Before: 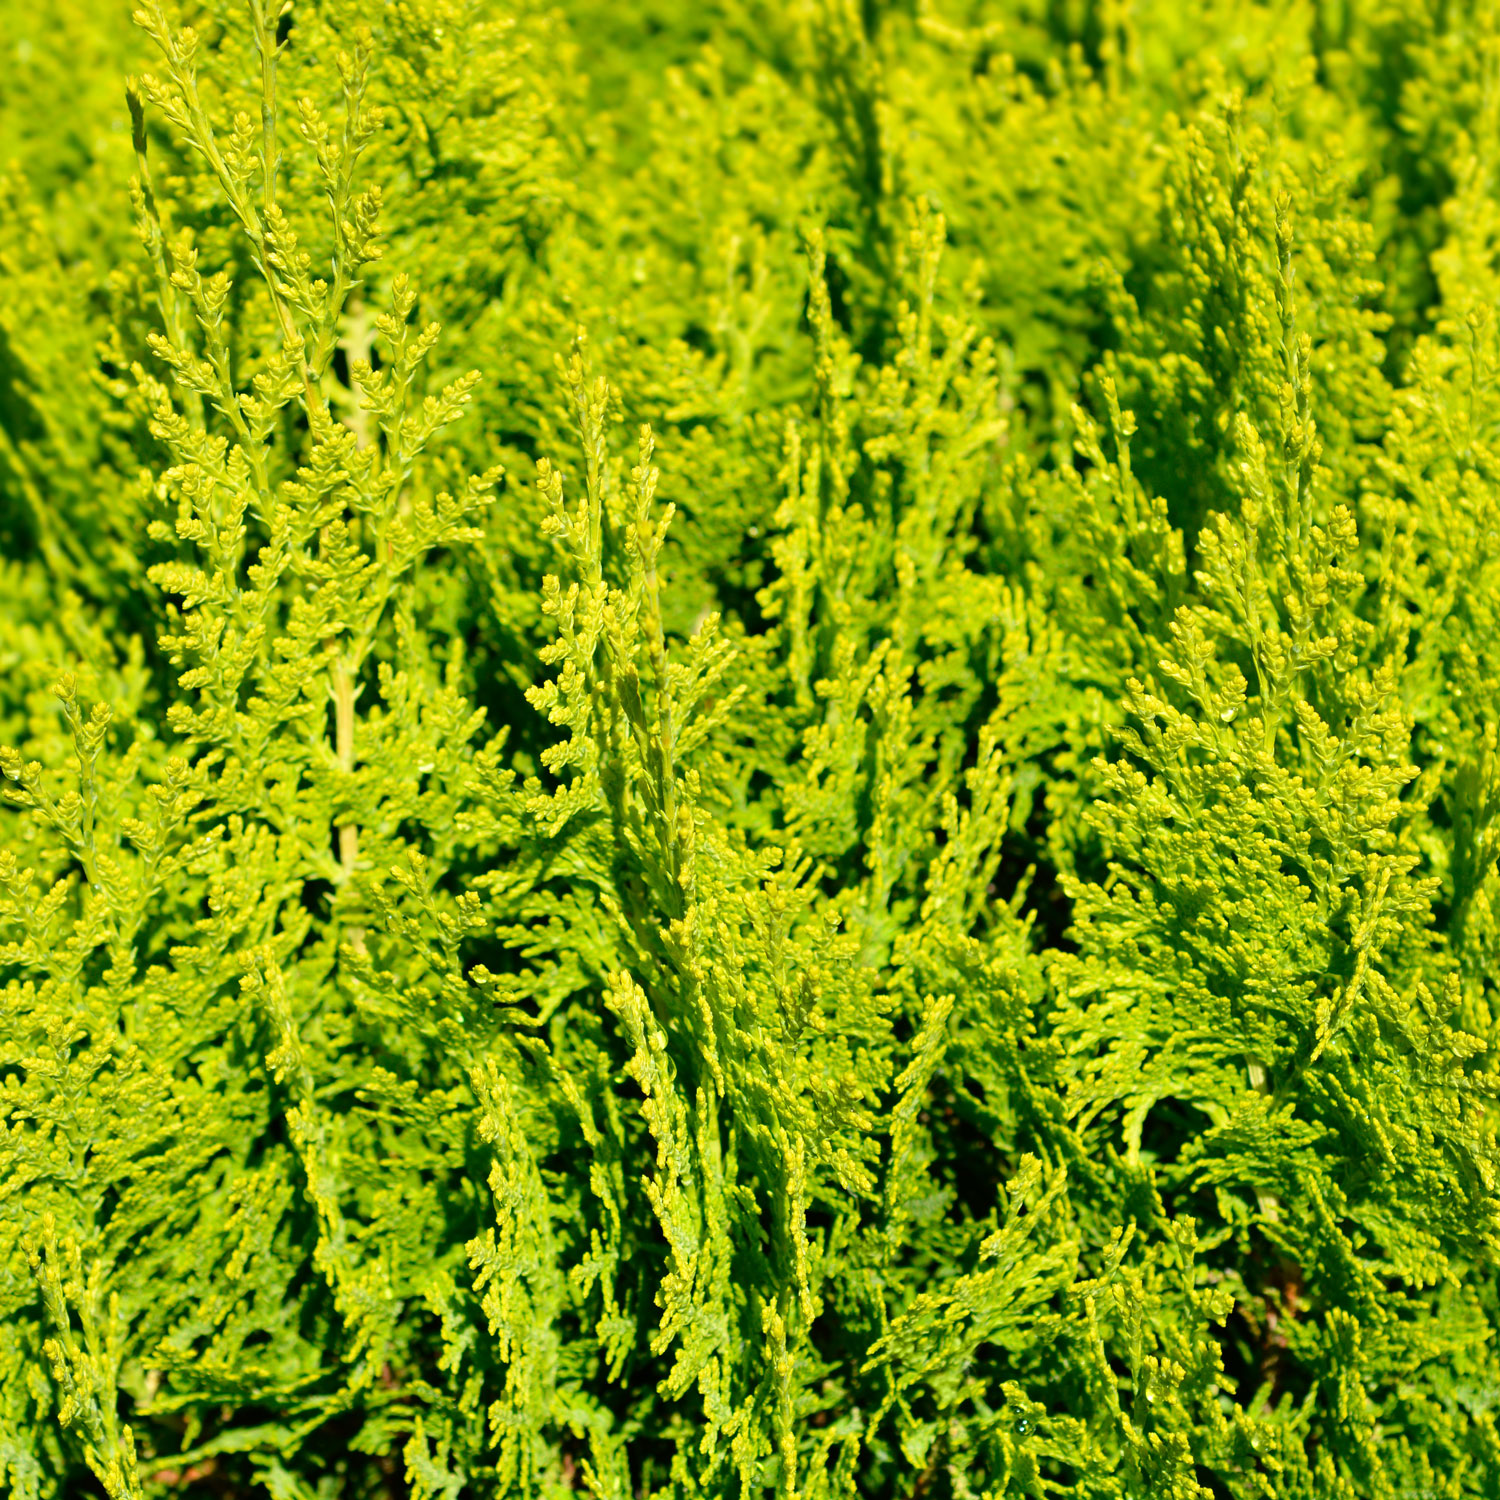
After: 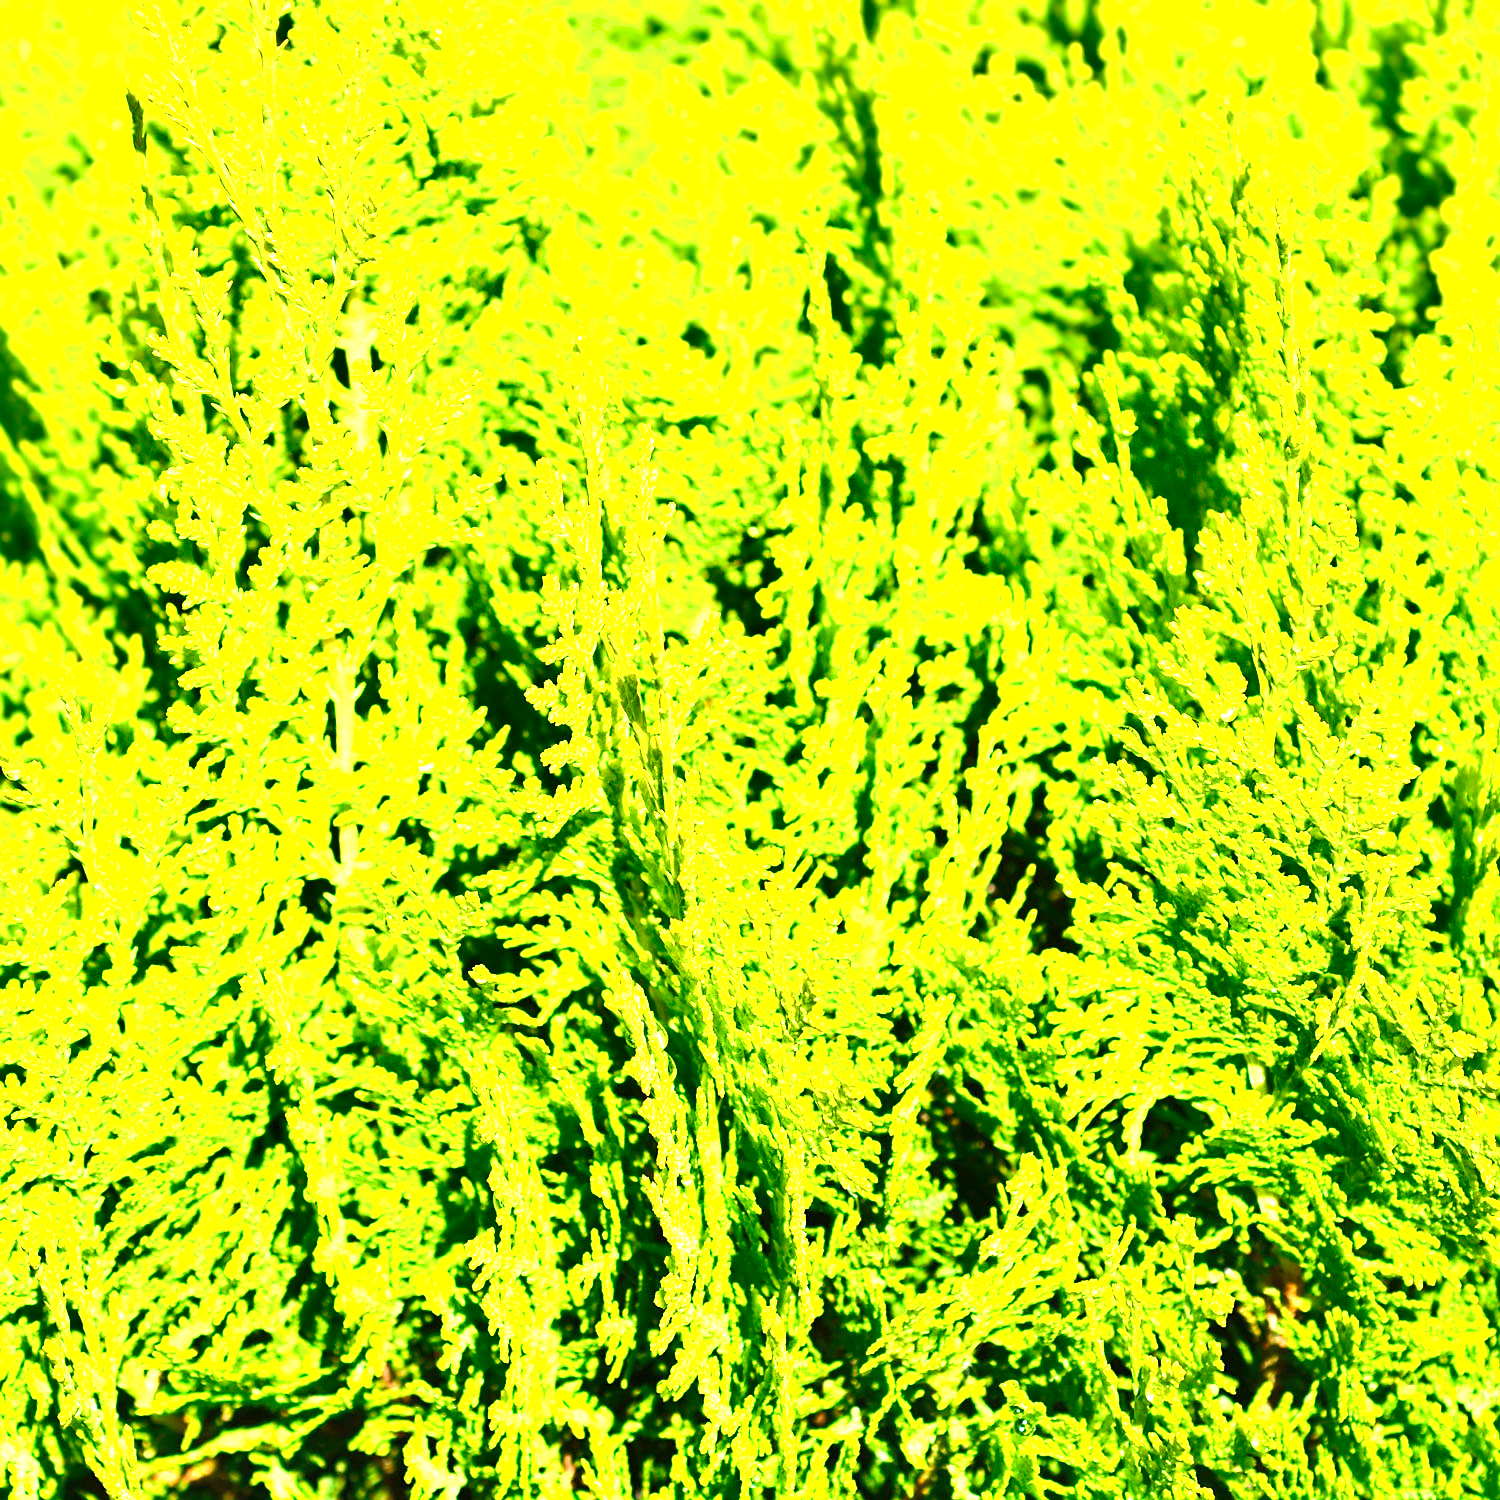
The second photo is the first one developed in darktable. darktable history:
exposure: black level correction 0, exposure 1.973 EV, compensate exposure bias true, compensate highlight preservation false
shadows and highlights: shadows 36.78, highlights -27.8, soften with gaussian
sharpen: radius 1.563, amount 0.371, threshold 1.408
